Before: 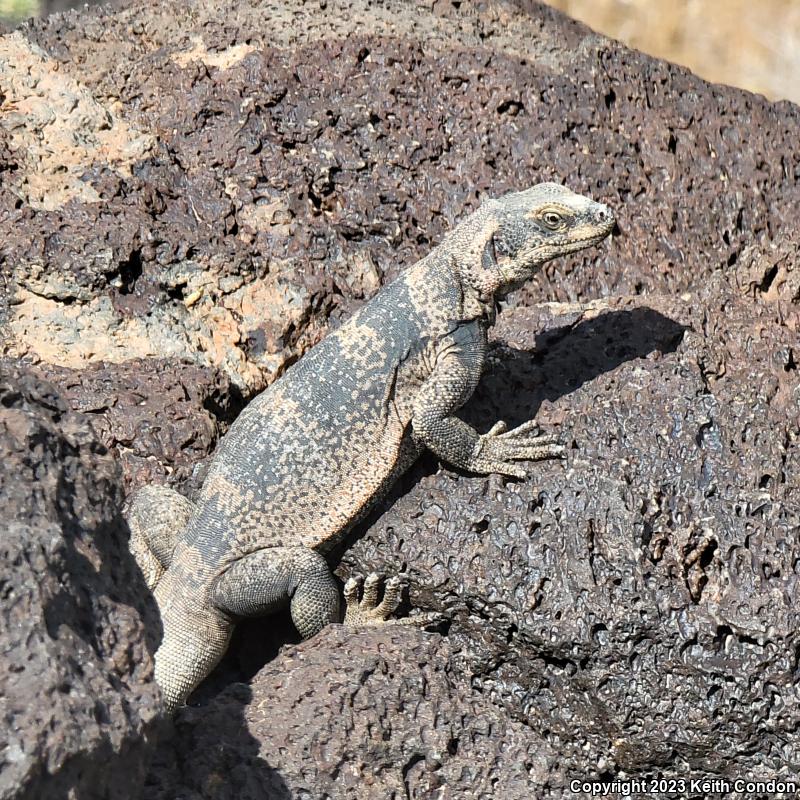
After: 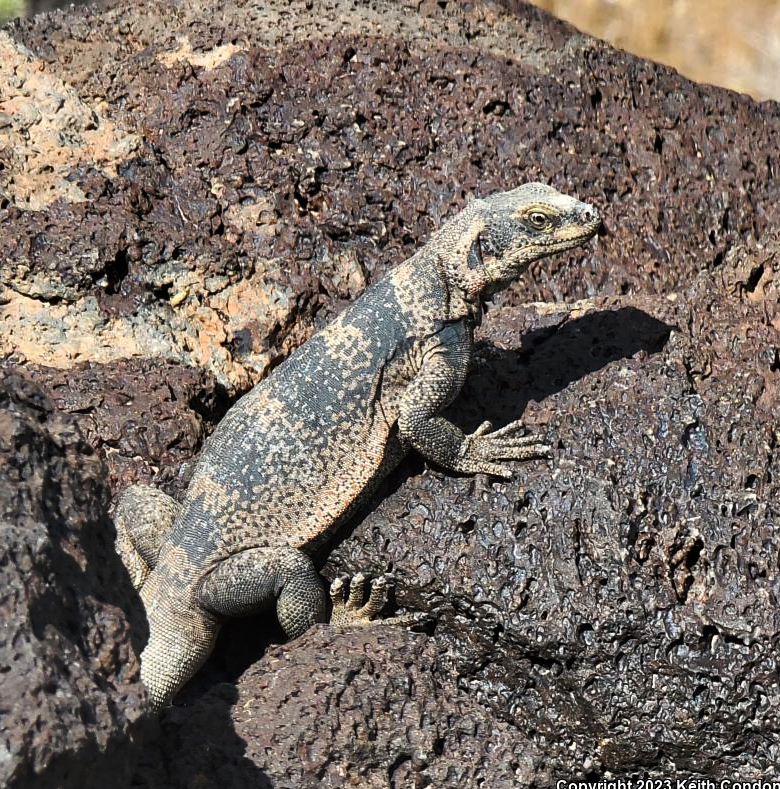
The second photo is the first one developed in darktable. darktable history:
crop and rotate: left 1.774%, right 0.633%, bottom 1.28%
tone curve: curves: ch0 [(0, 0) (0.003, 0.002) (0.011, 0.007) (0.025, 0.015) (0.044, 0.026) (0.069, 0.041) (0.1, 0.059) (0.136, 0.08) (0.177, 0.105) (0.224, 0.132) (0.277, 0.163) (0.335, 0.198) (0.399, 0.253) (0.468, 0.341) (0.543, 0.435) (0.623, 0.532) (0.709, 0.635) (0.801, 0.745) (0.898, 0.873) (1, 1)], preserve colors none
